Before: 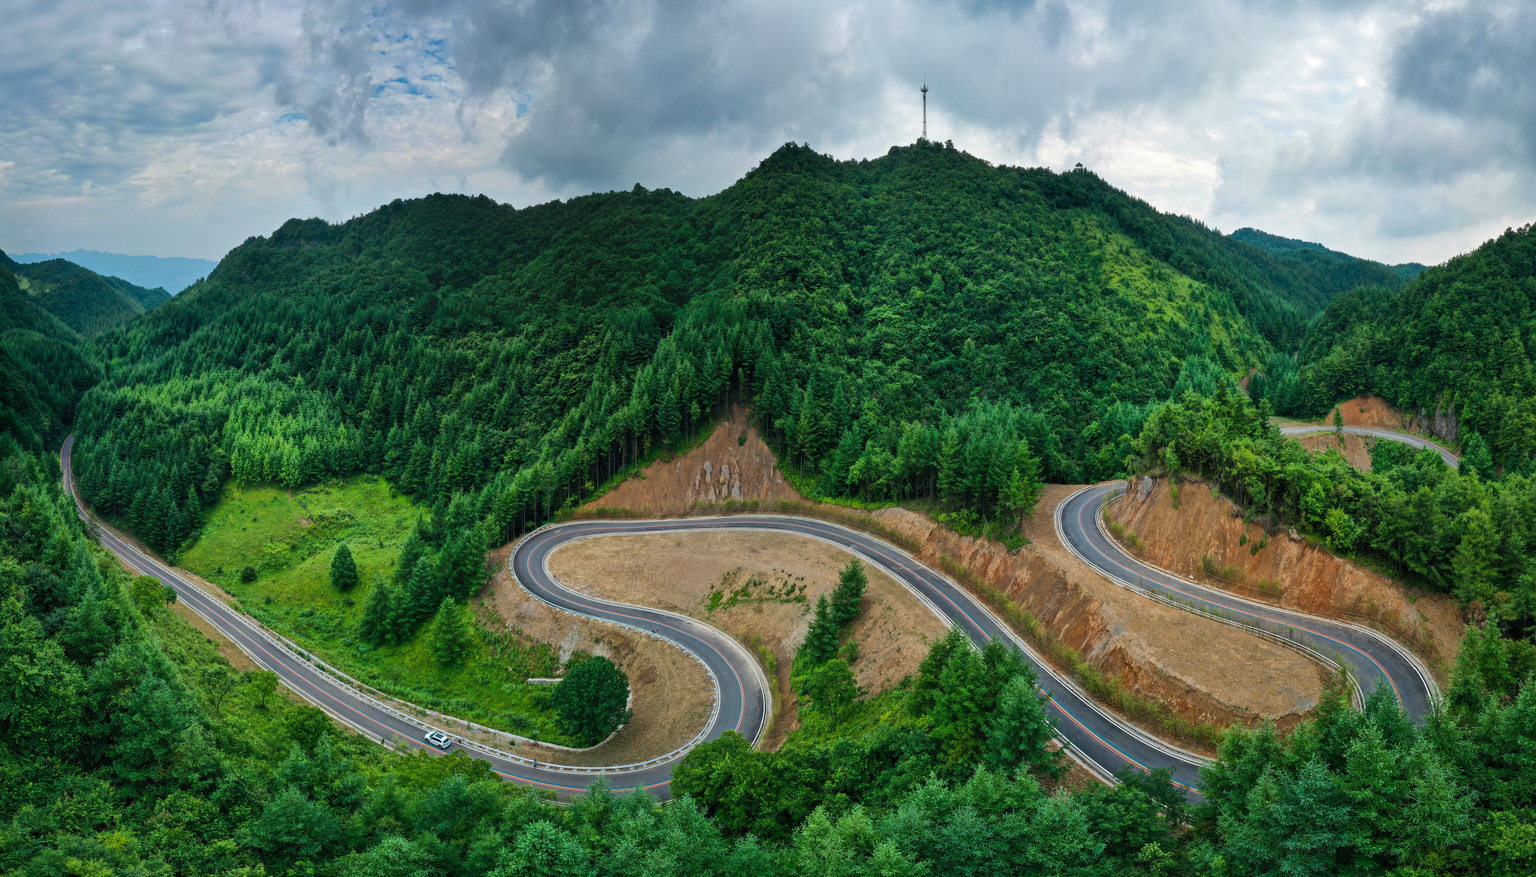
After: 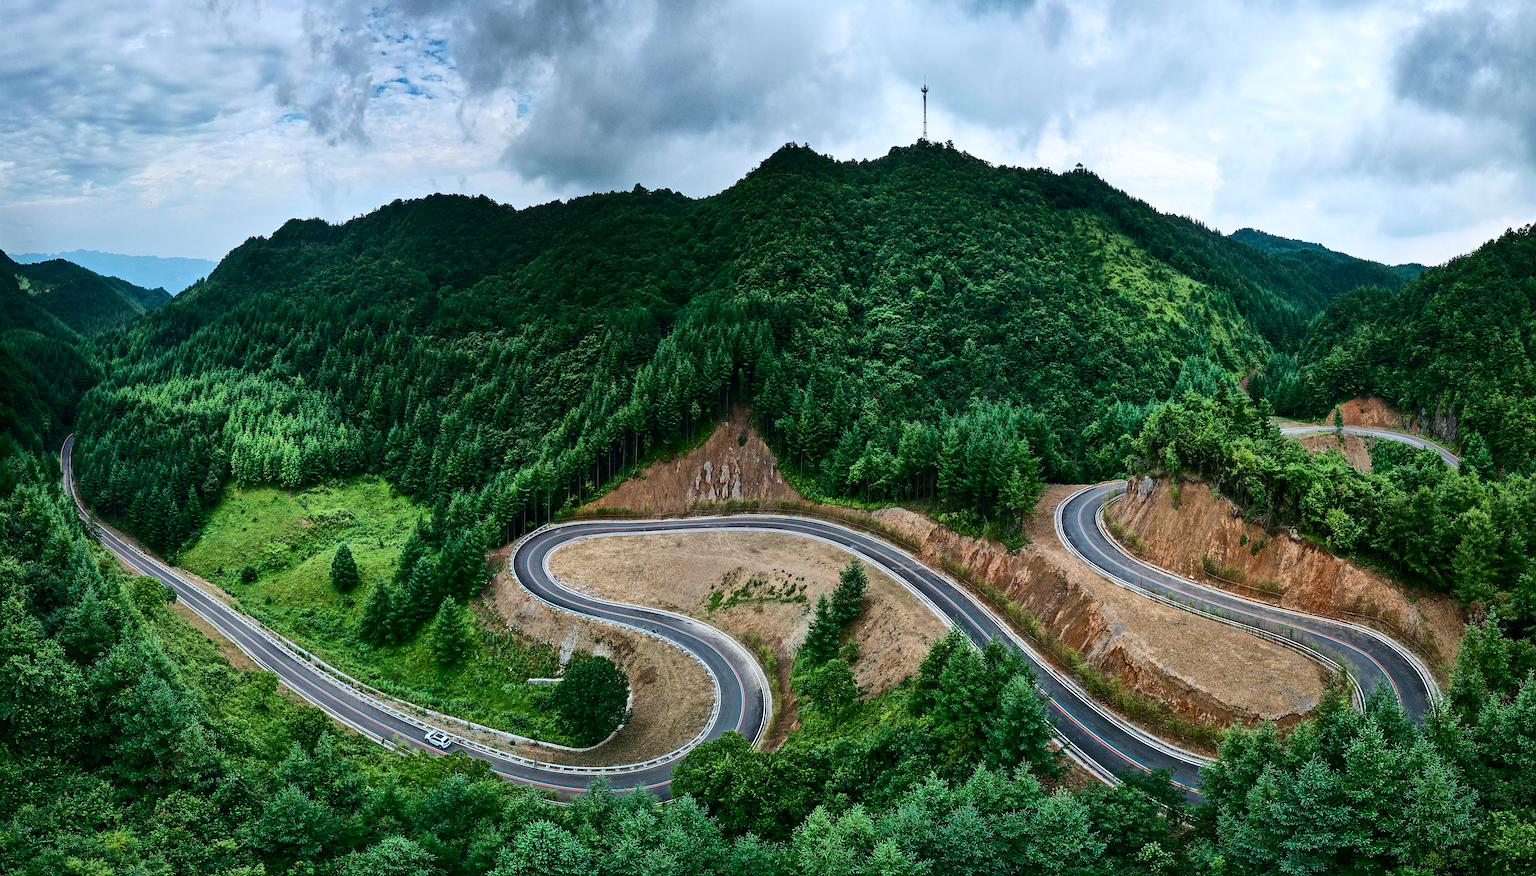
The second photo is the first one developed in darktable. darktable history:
color correction: highlights a* -0.793, highlights b* -8.58
sharpen: on, module defaults
contrast brightness saturation: contrast 0.29
